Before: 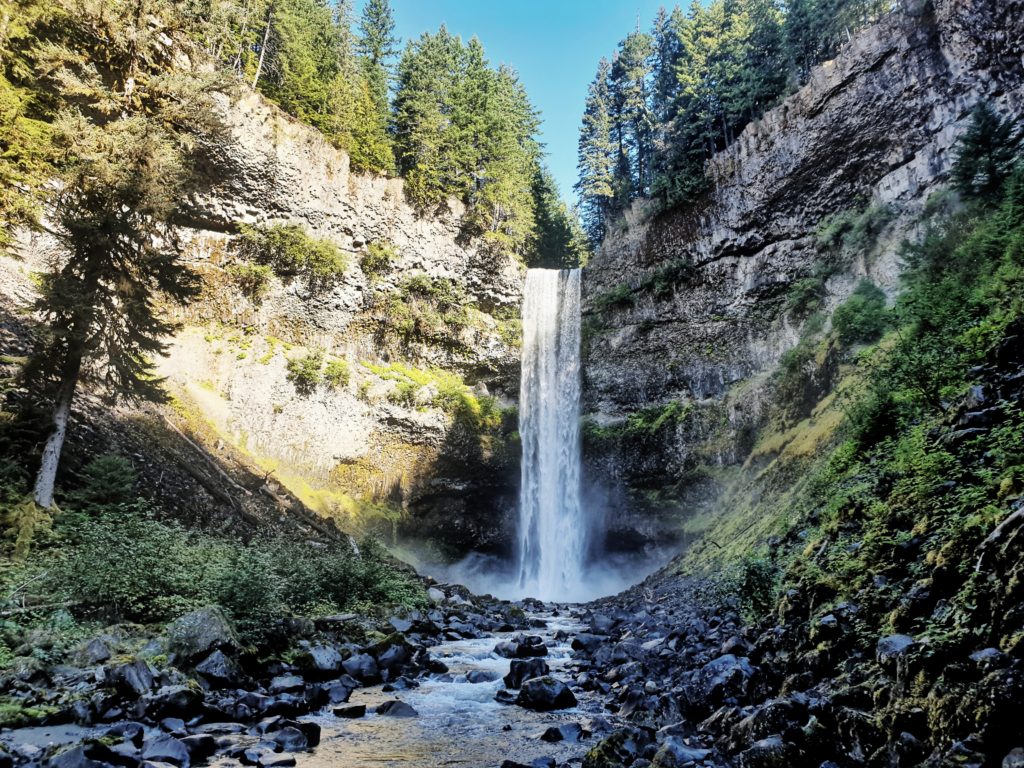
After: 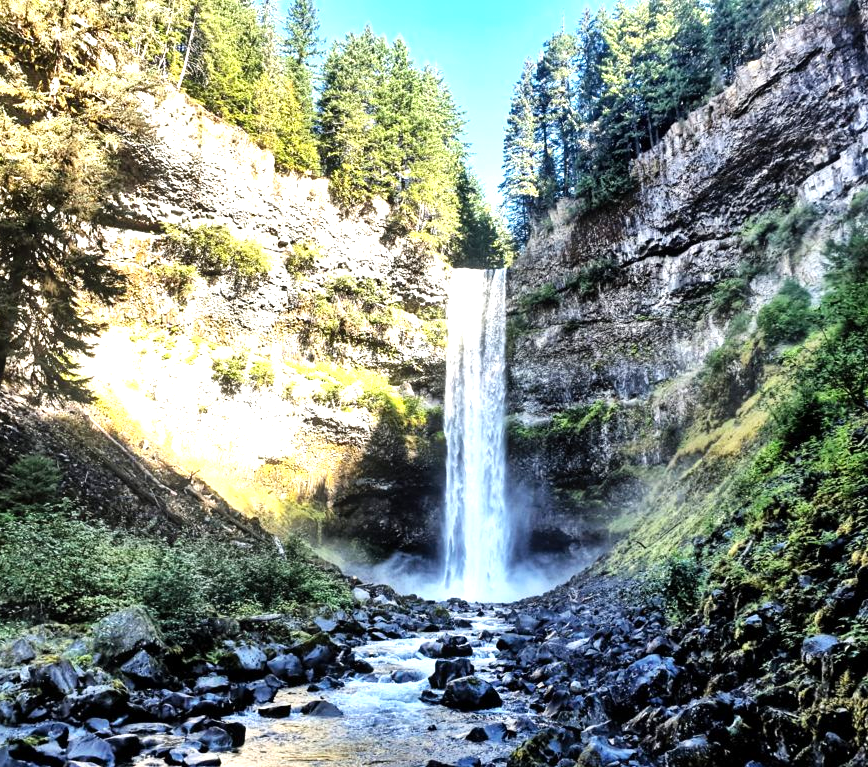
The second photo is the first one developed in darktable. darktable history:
crop: left 7.337%, right 7.854%
levels: levels [0, 0.374, 0.749]
